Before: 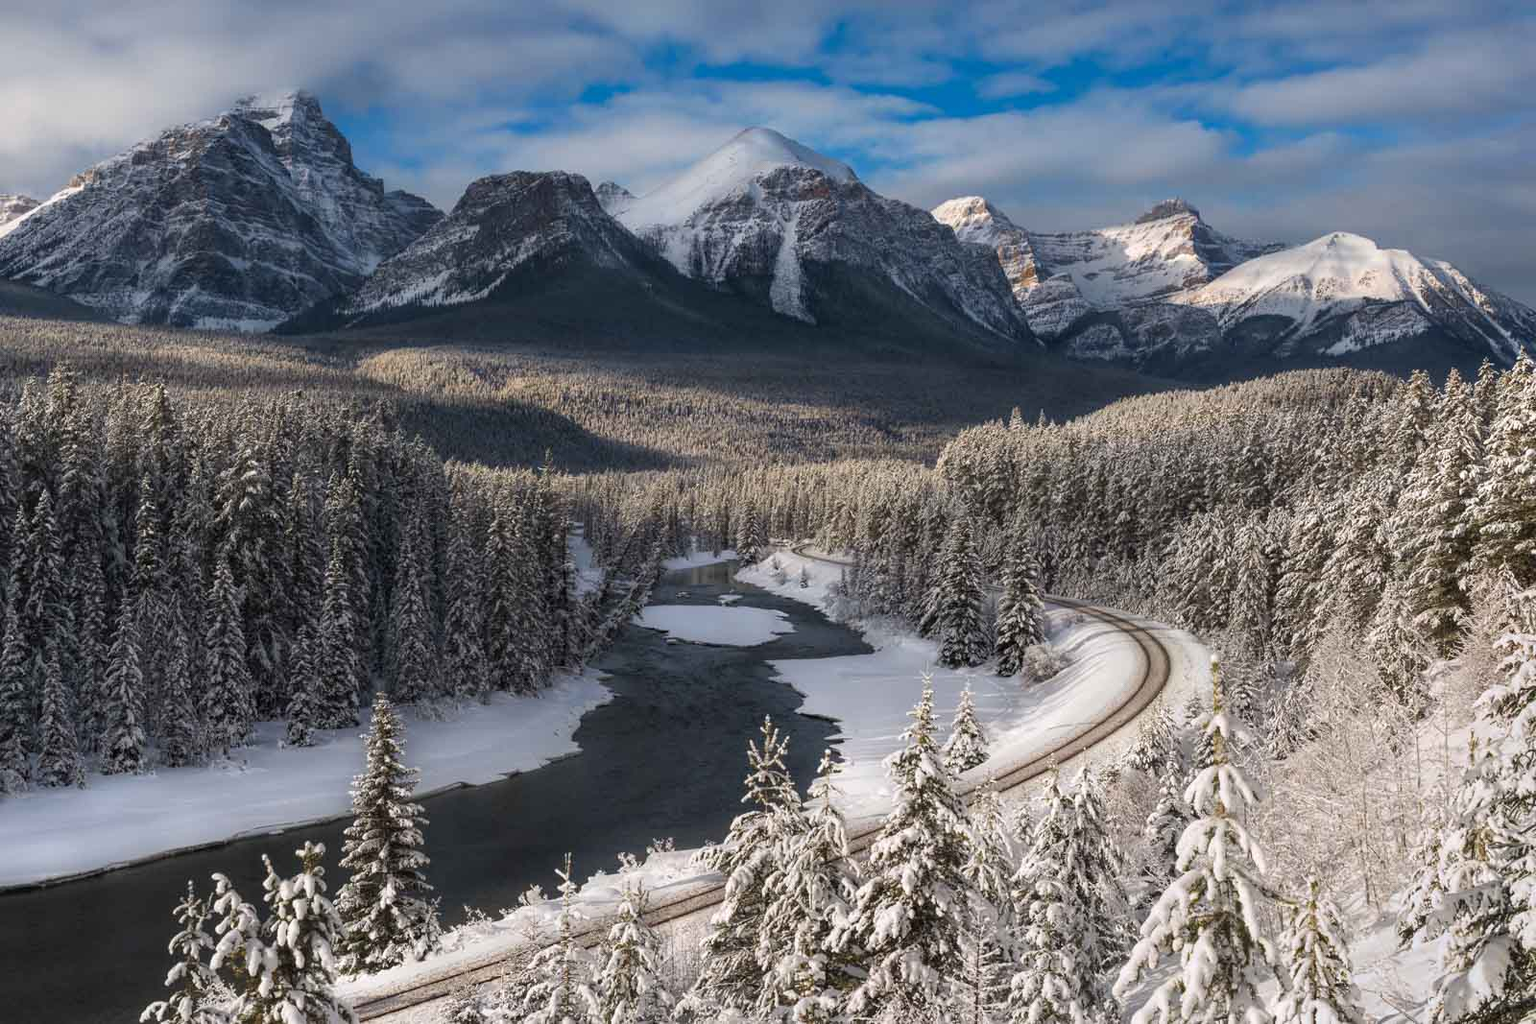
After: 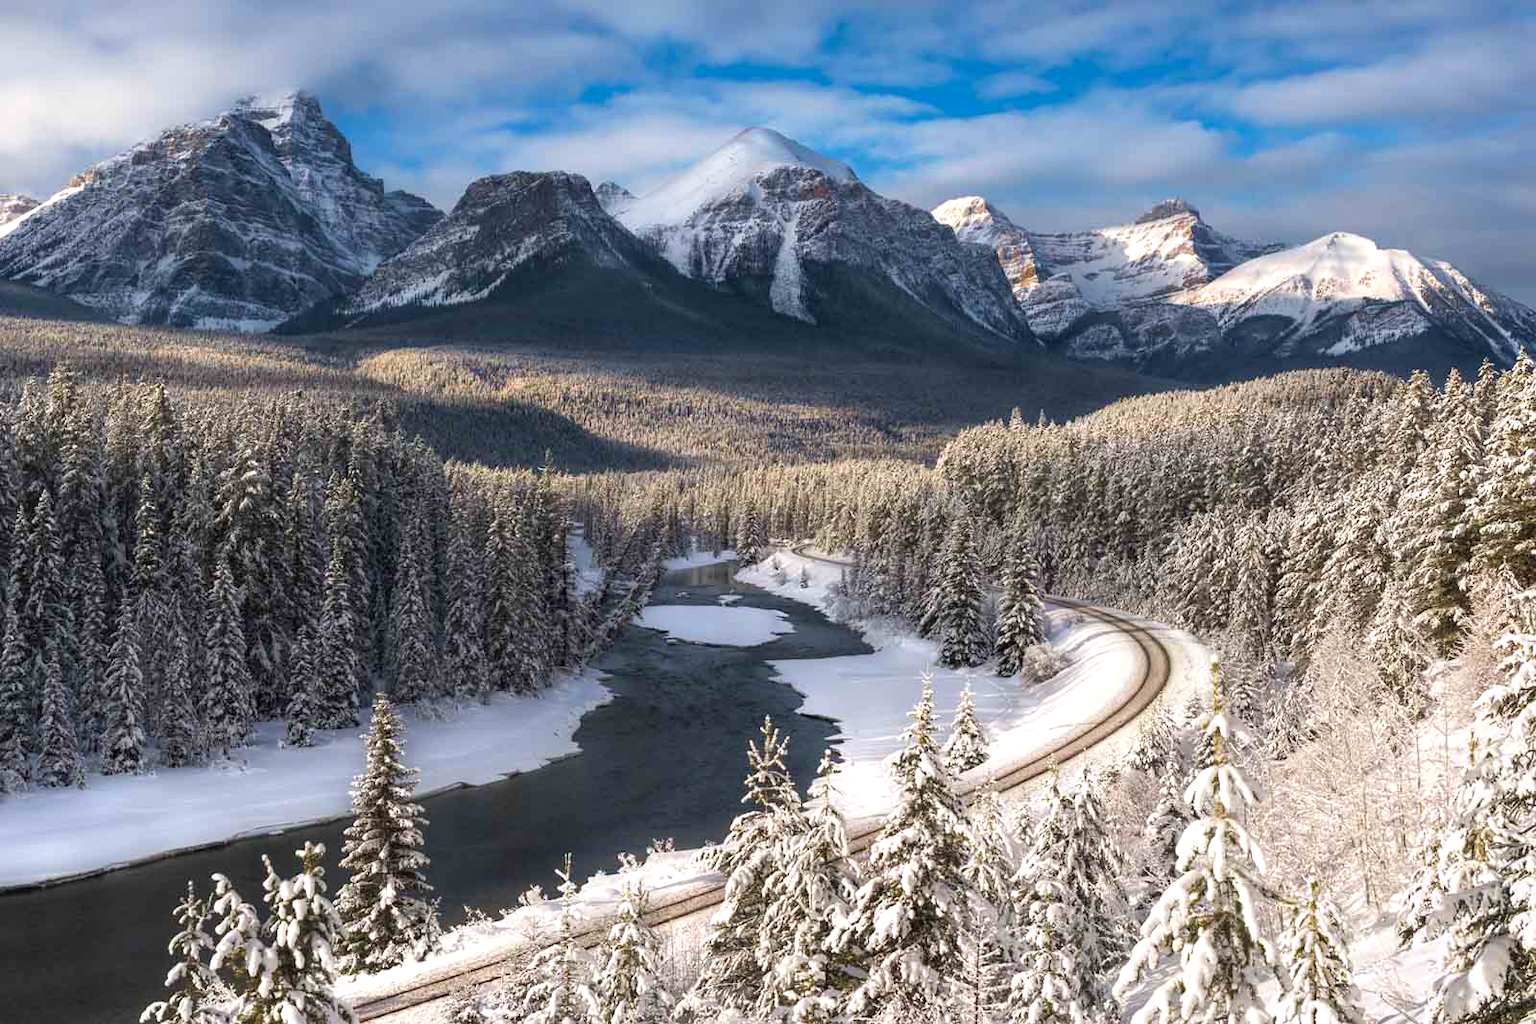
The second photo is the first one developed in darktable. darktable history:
velvia: on, module defaults
exposure: black level correction 0.001, exposure 0.5 EV, compensate highlight preservation false
